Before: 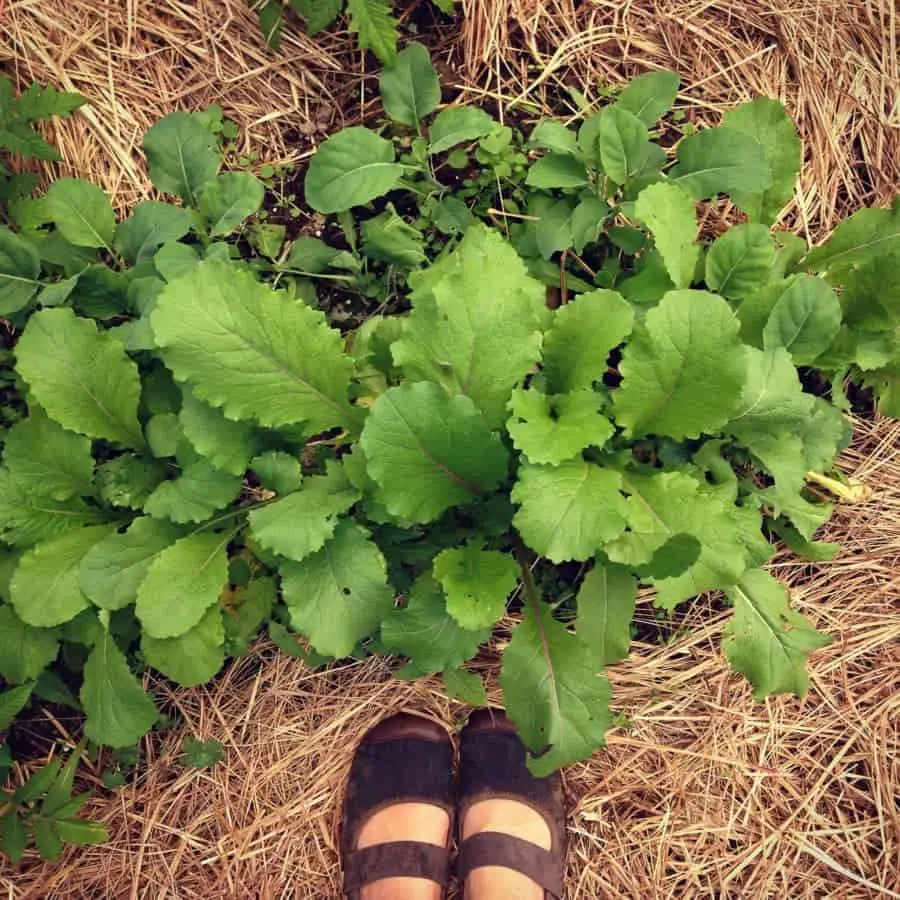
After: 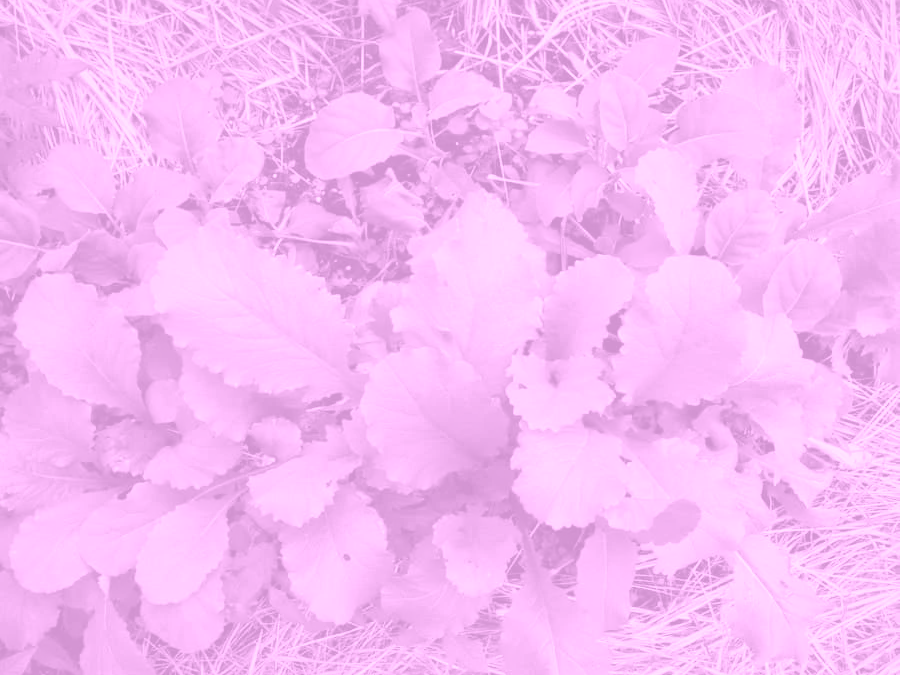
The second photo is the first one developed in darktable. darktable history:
crop: top 3.857%, bottom 21.132%
color correction: saturation 0.57
colorize: hue 331.2°, saturation 75%, source mix 30.28%, lightness 70.52%, version 1
